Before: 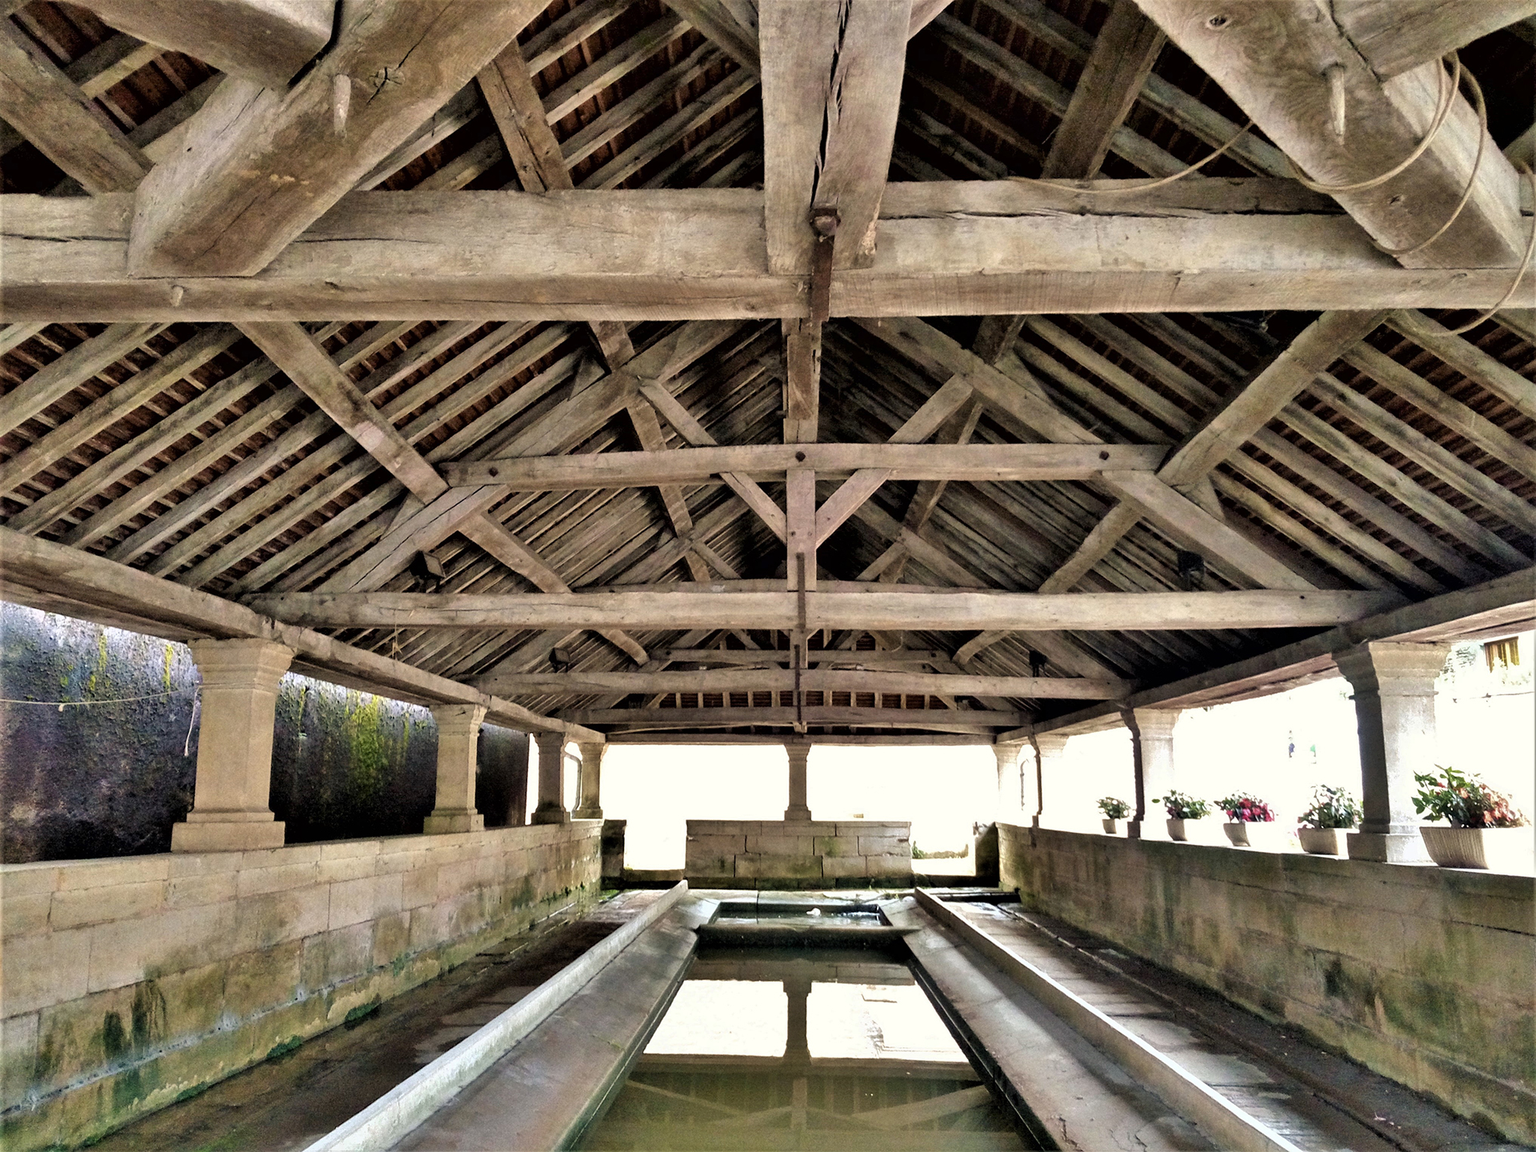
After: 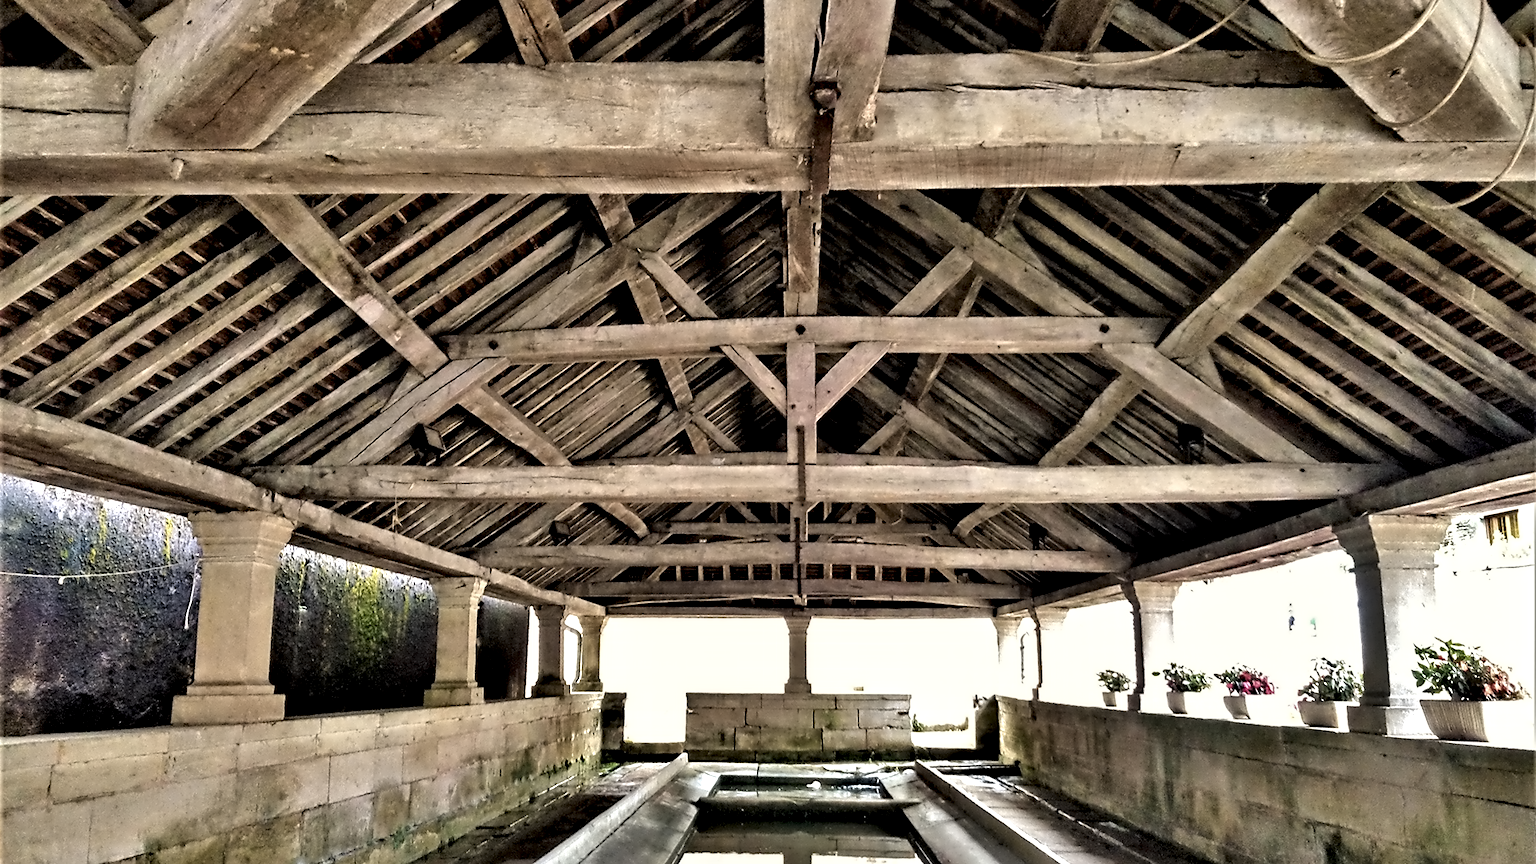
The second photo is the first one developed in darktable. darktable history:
crop: top 11.044%, bottom 13.887%
contrast equalizer: octaves 7, y [[0.5, 0.542, 0.583, 0.625, 0.667, 0.708], [0.5 ×6], [0.5 ×6], [0, 0.033, 0.067, 0.1, 0.133, 0.167], [0, 0.05, 0.1, 0.15, 0.2, 0.25]]
